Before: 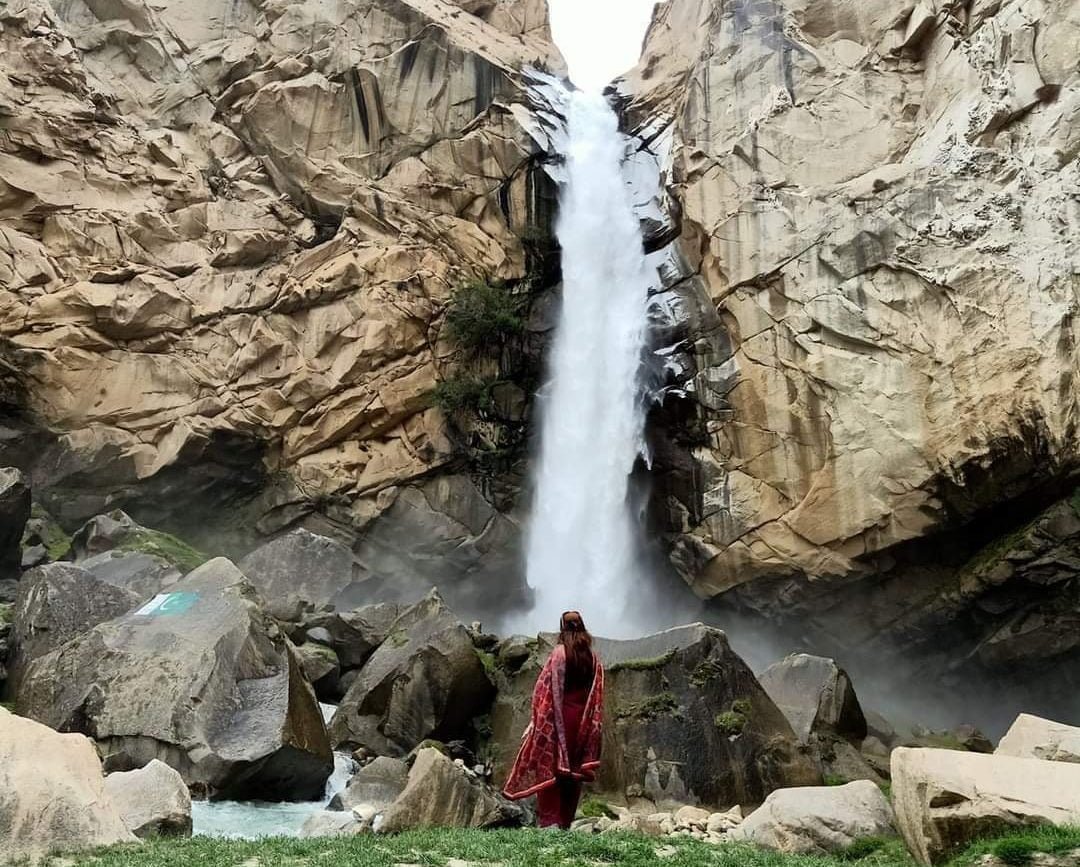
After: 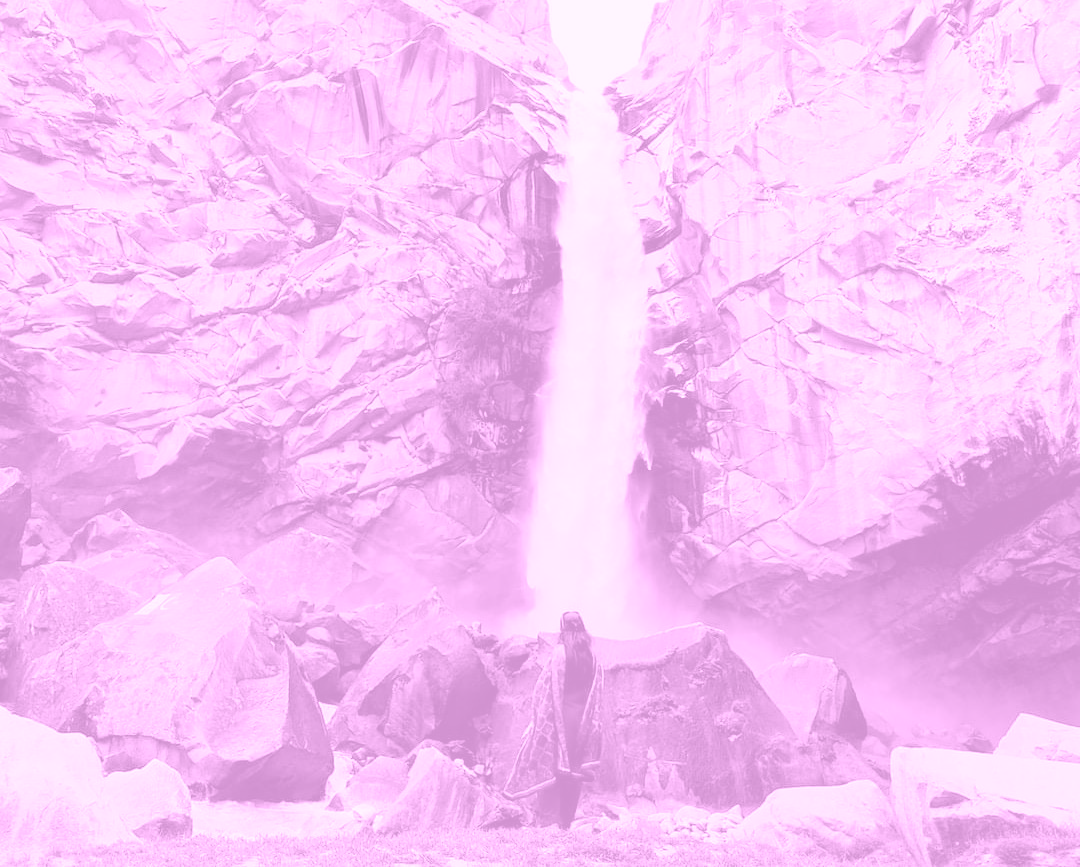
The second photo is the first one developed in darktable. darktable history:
colorize: hue 331.2°, saturation 75%, source mix 30.28%, lightness 70.52%, version 1
exposure: exposure 0.636 EV, compensate highlight preservation false
